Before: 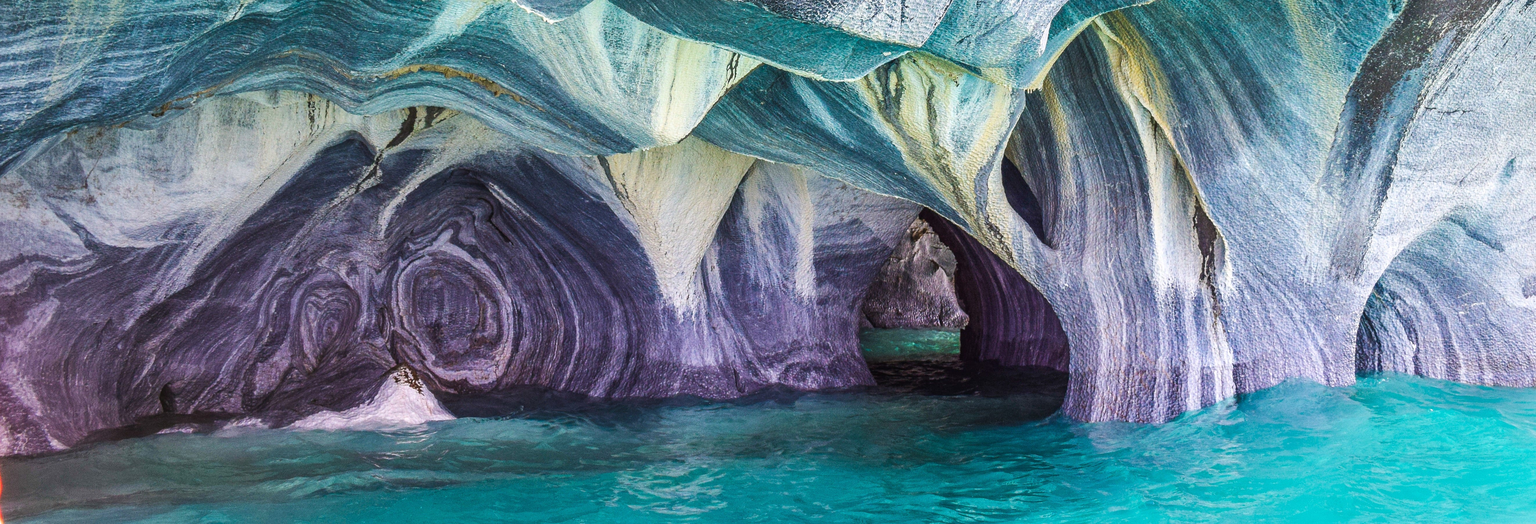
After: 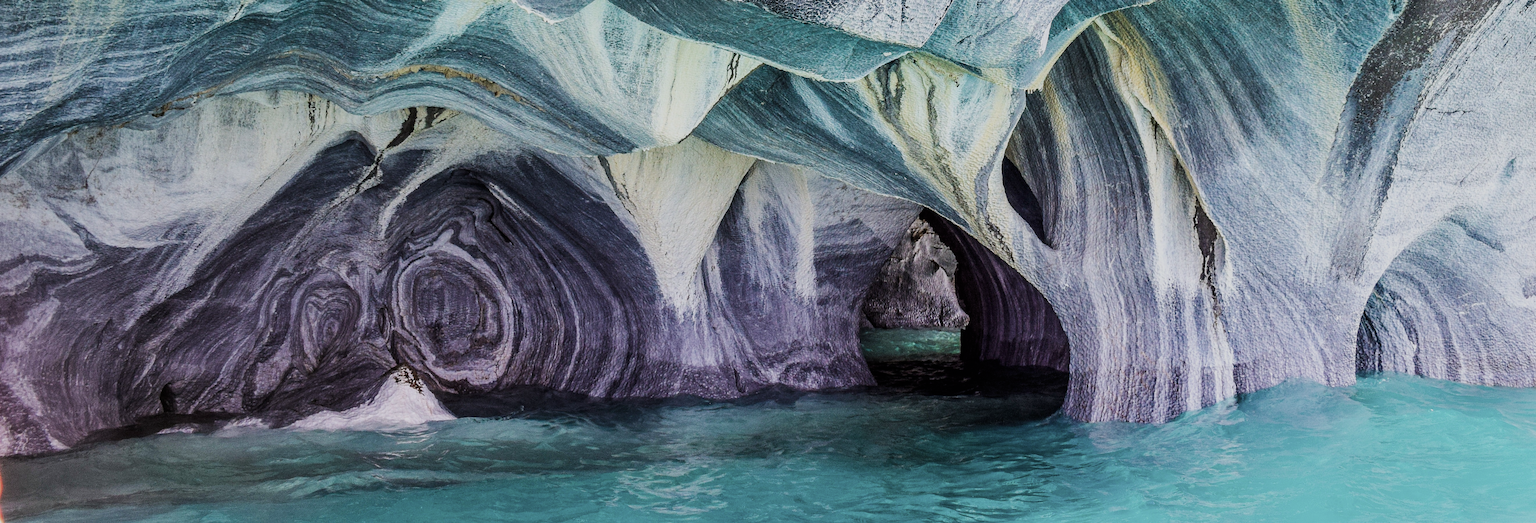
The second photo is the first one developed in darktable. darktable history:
contrast brightness saturation: contrast 0.1, saturation -0.3
exposure: black level correction 0.001, compensate highlight preservation false
white balance: red 0.982, blue 1.018
filmic rgb: black relative exposure -7.65 EV, white relative exposure 4.56 EV, hardness 3.61
